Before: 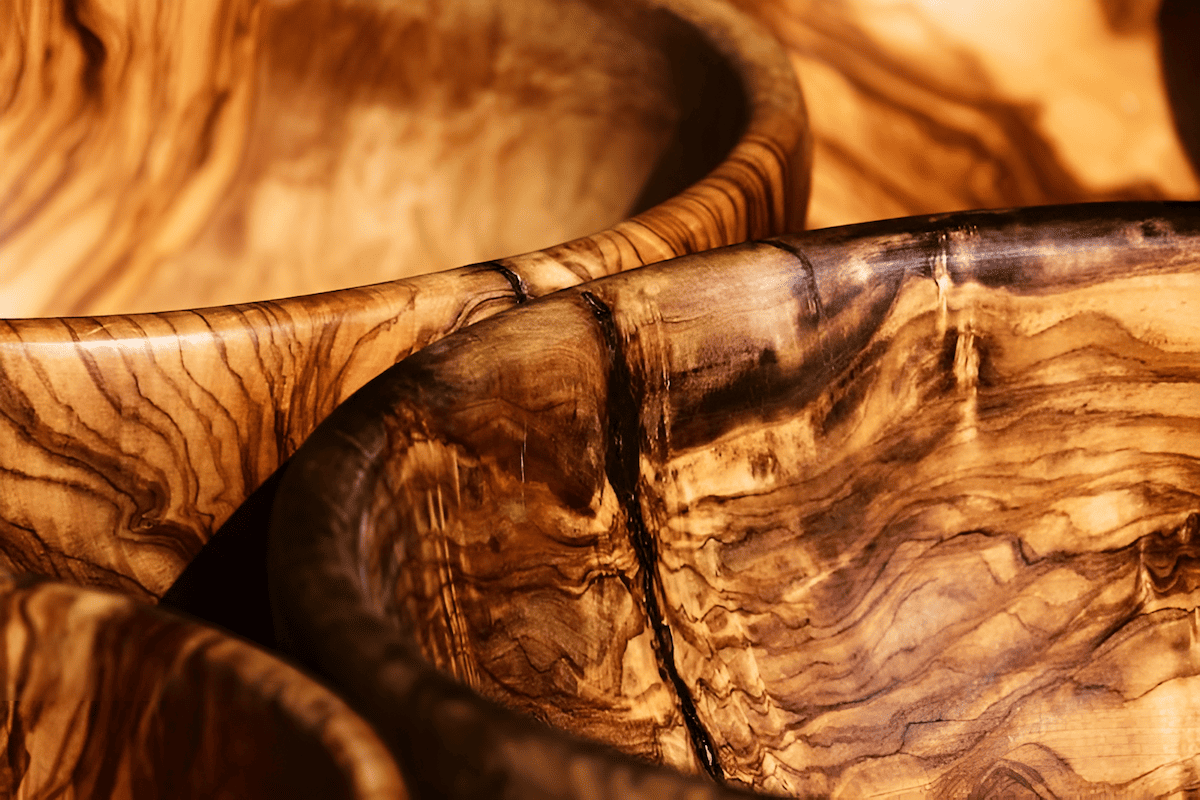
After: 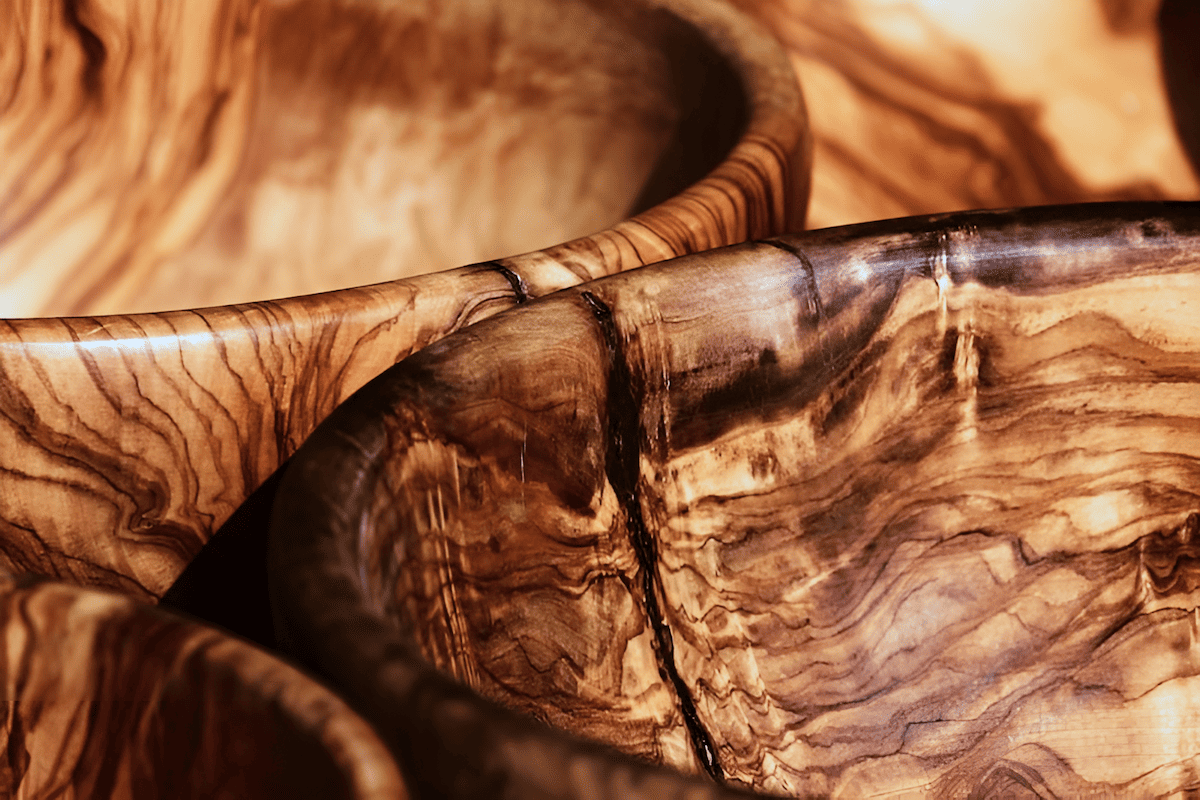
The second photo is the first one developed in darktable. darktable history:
color correction: highlights a* -8.78, highlights b* -22.65
